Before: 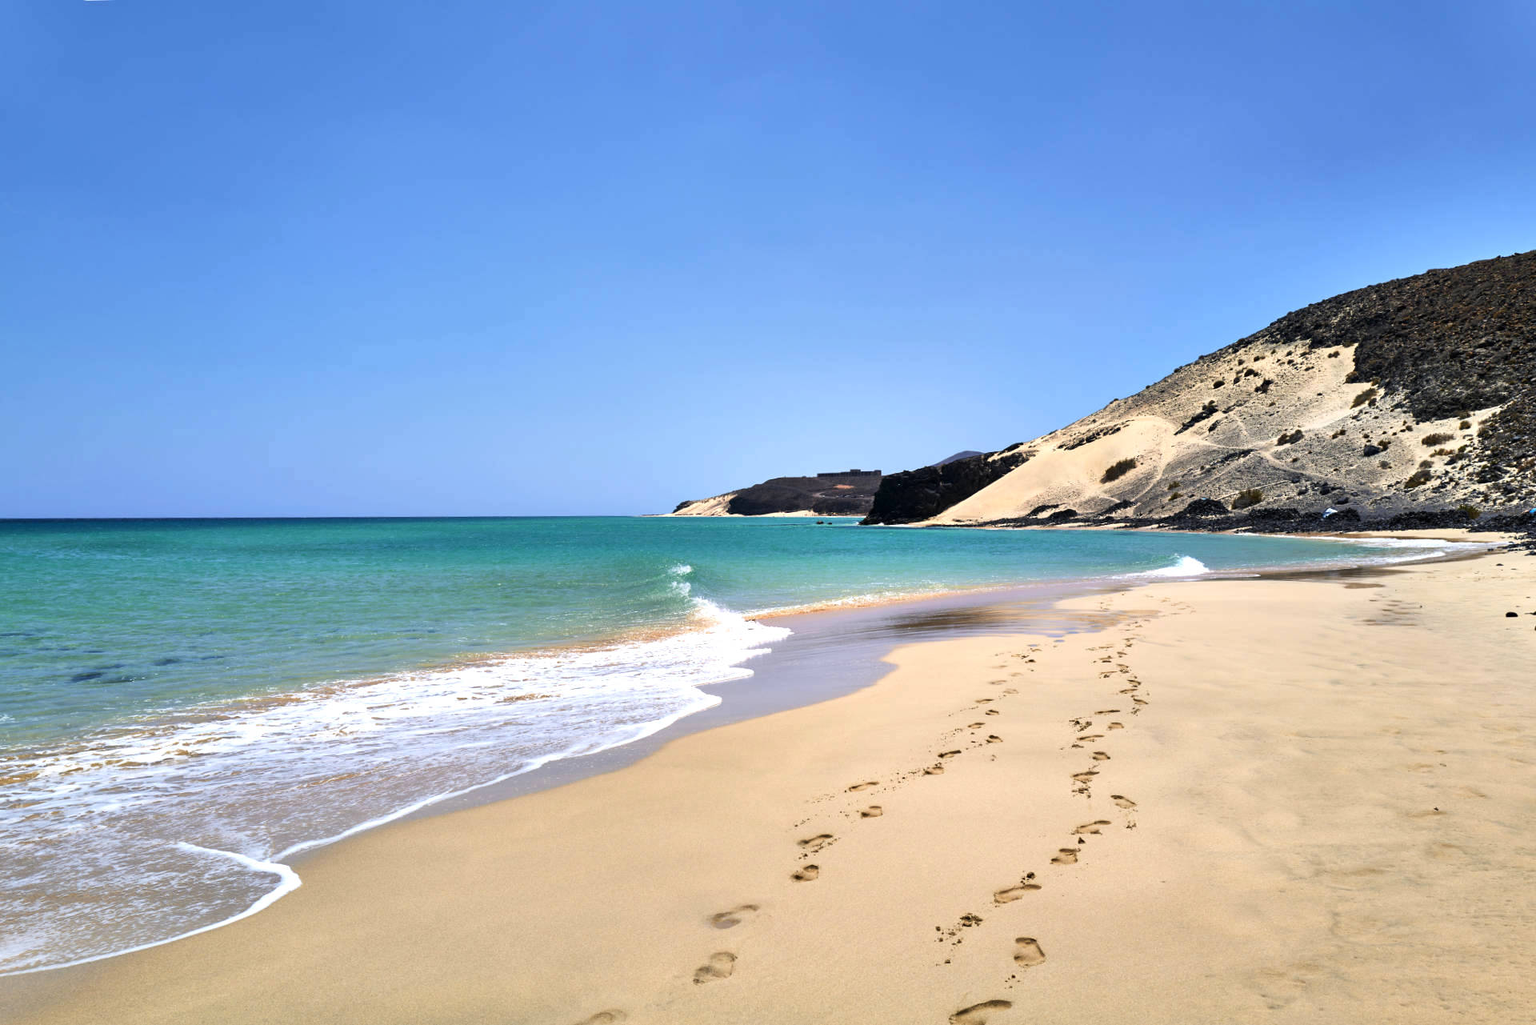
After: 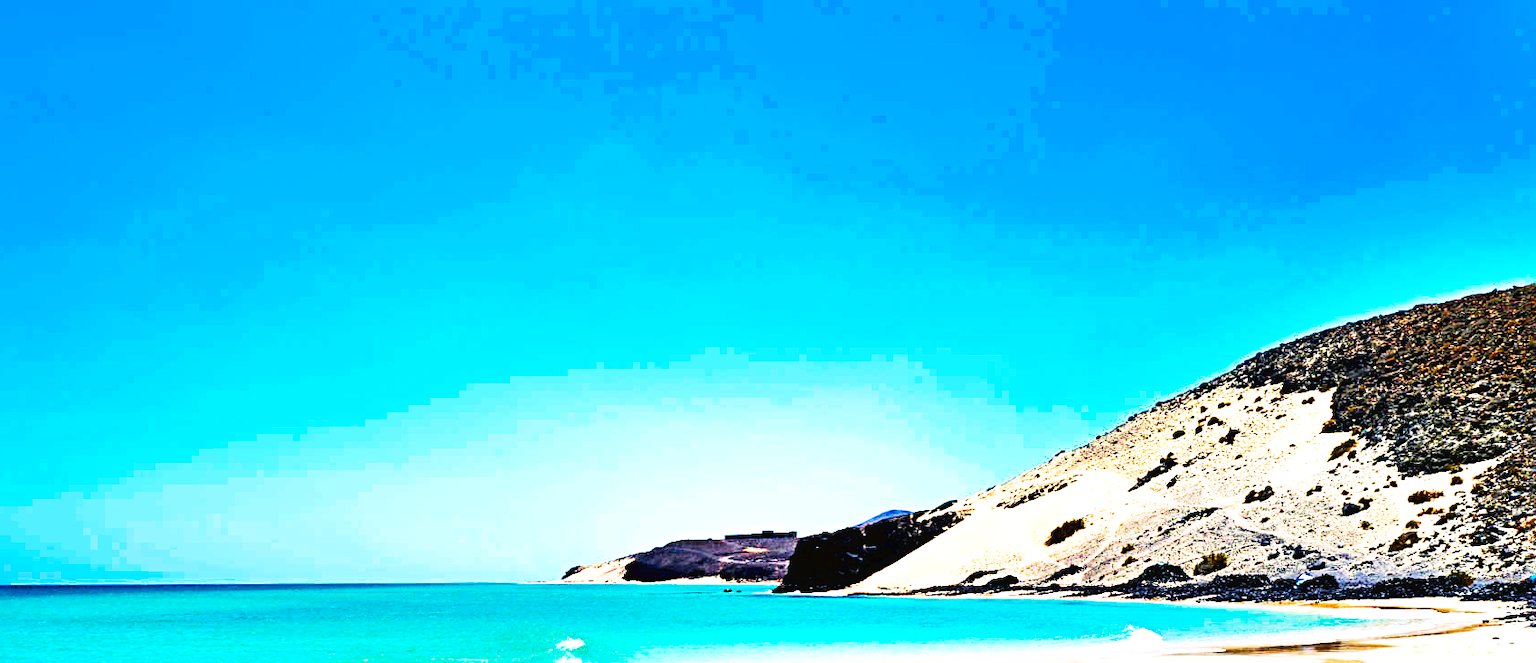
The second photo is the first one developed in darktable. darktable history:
exposure: black level correction 0.001, exposure 0.499 EV, compensate highlight preservation false
crop and rotate: left 11.494%, bottom 42.669%
sharpen: radius 4.876
tone equalizer: -8 EV -0.383 EV, -7 EV -0.388 EV, -6 EV -0.308 EV, -5 EV -0.253 EV, -3 EV 0.255 EV, -2 EV 0.359 EV, -1 EV 0.364 EV, +0 EV 0.434 EV, edges refinement/feathering 500, mask exposure compensation -1.57 EV, preserve details no
velvia: strength 40.58%
color balance rgb: shadows lift › chroma 0.687%, shadows lift › hue 112.36°, global offset › hue 170.8°, linear chroma grading › global chroma 20.362%, perceptual saturation grading › global saturation 25.506%, perceptual brilliance grading › mid-tones 9.614%, perceptual brilliance grading › shadows 15.46%, saturation formula JzAzBz (2021)
base curve: curves: ch0 [(0, 0.003) (0.001, 0.002) (0.006, 0.004) (0.02, 0.022) (0.048, 0.086) (0.094, 0.234) (0.162, 0.431) (0.258, 0.629) (0.385, 0.8) (0.548, 0.918) (0.751, 0.988) (1, 1)], preserve colors none
